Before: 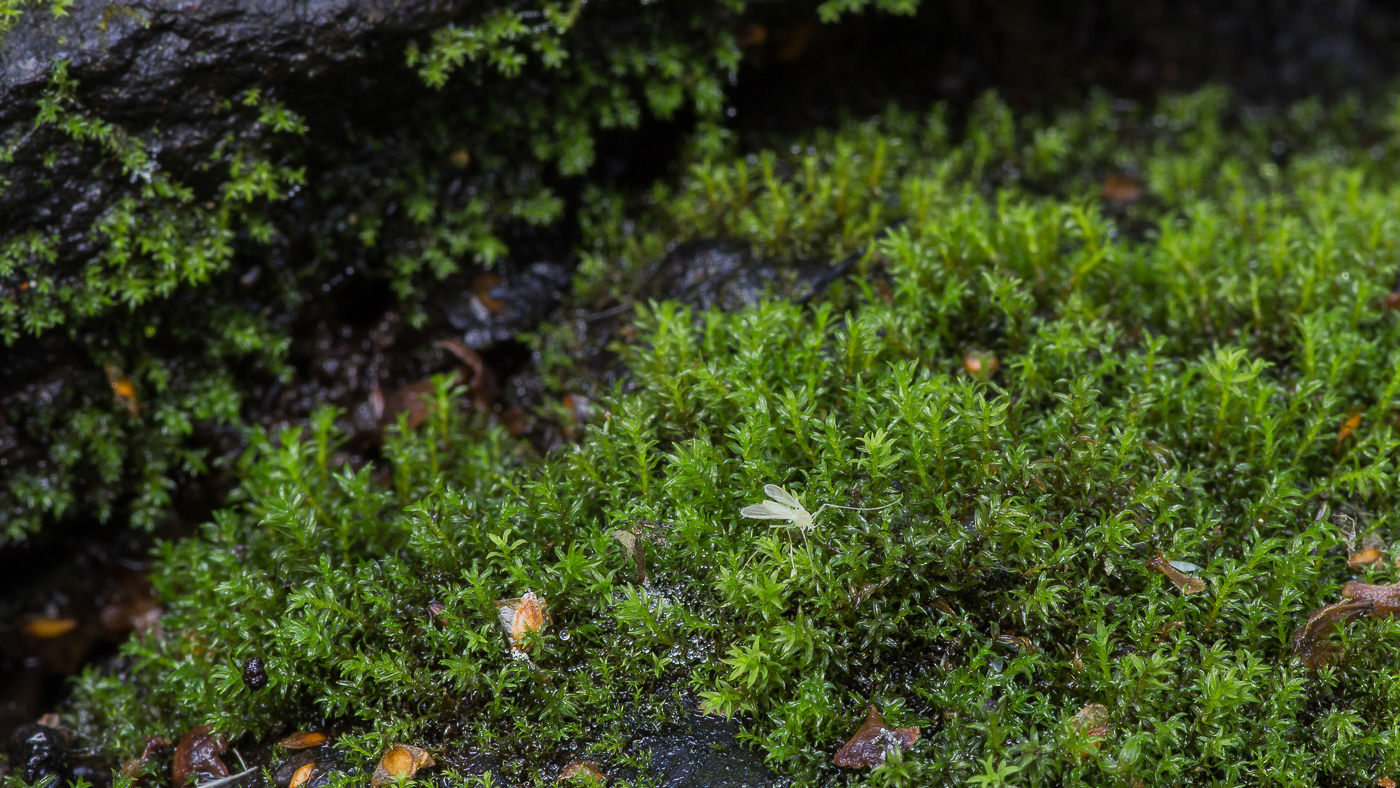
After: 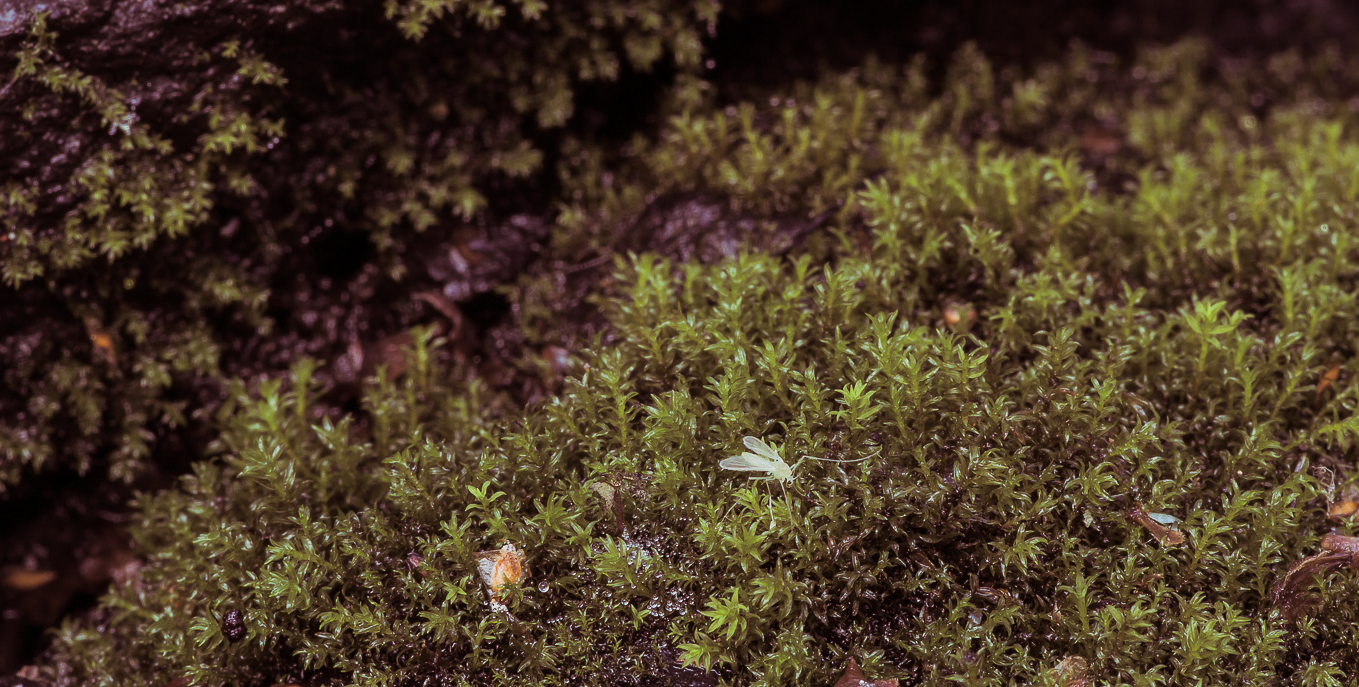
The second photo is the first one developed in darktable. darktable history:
crop: left 1.507%, top 6.147%, right 1.379%, bottom 6.637%
split-toning: on, module defaults
